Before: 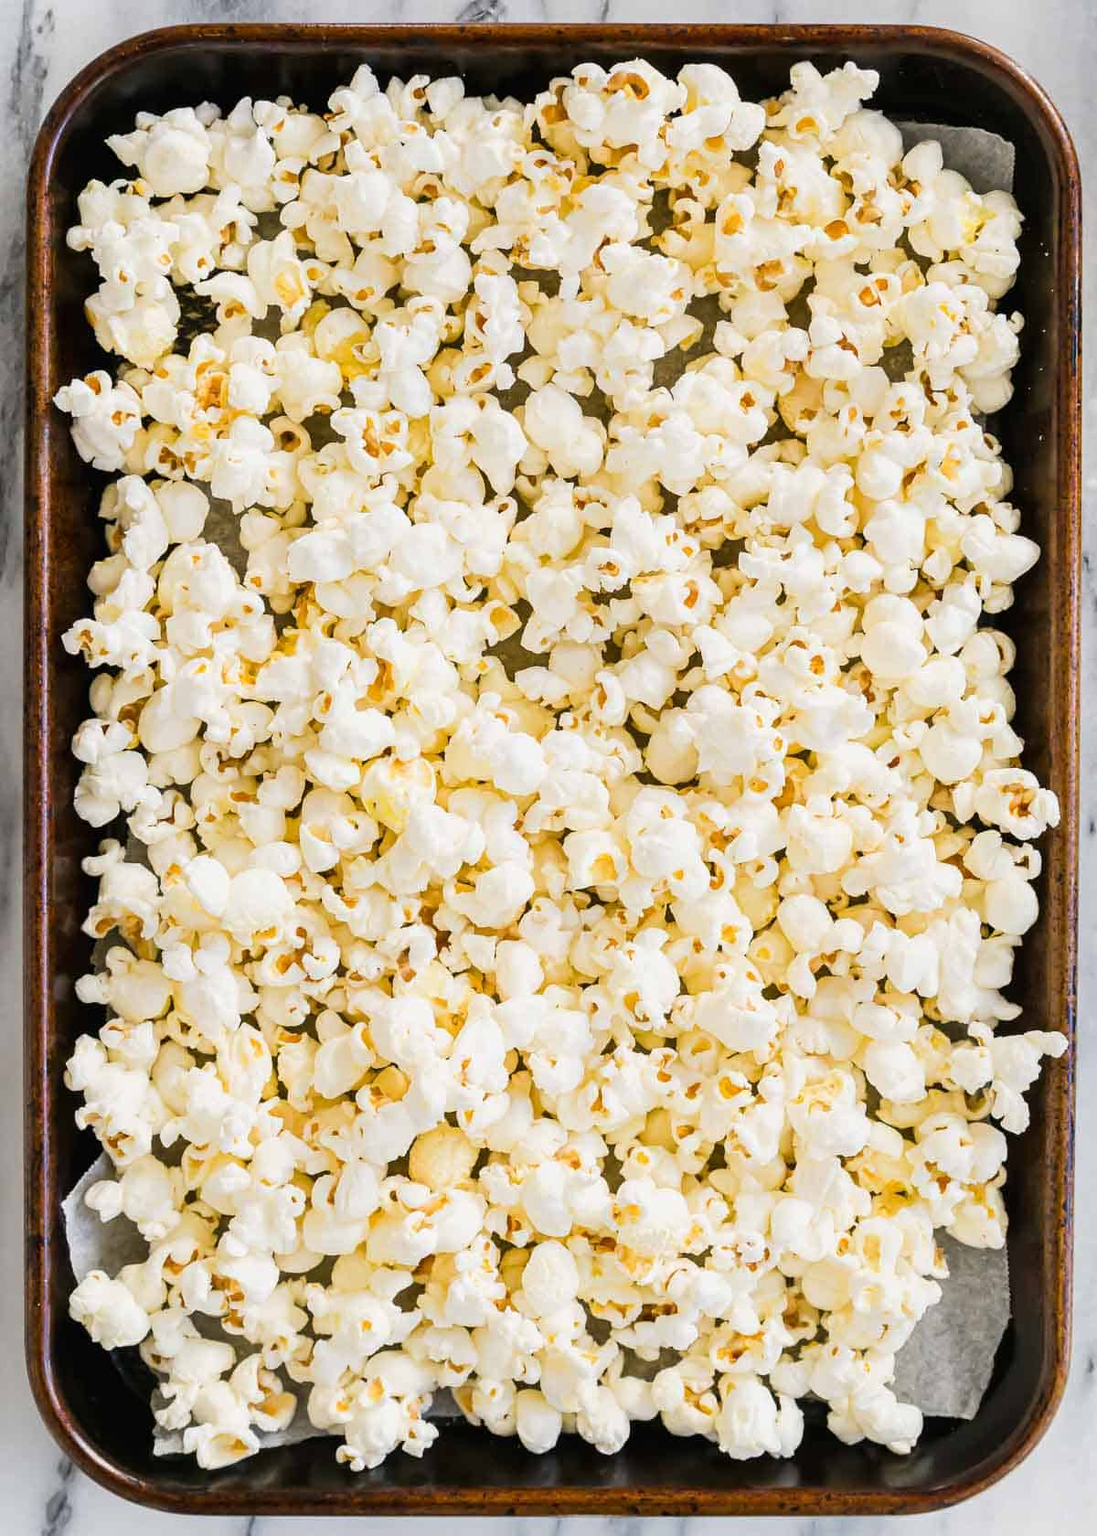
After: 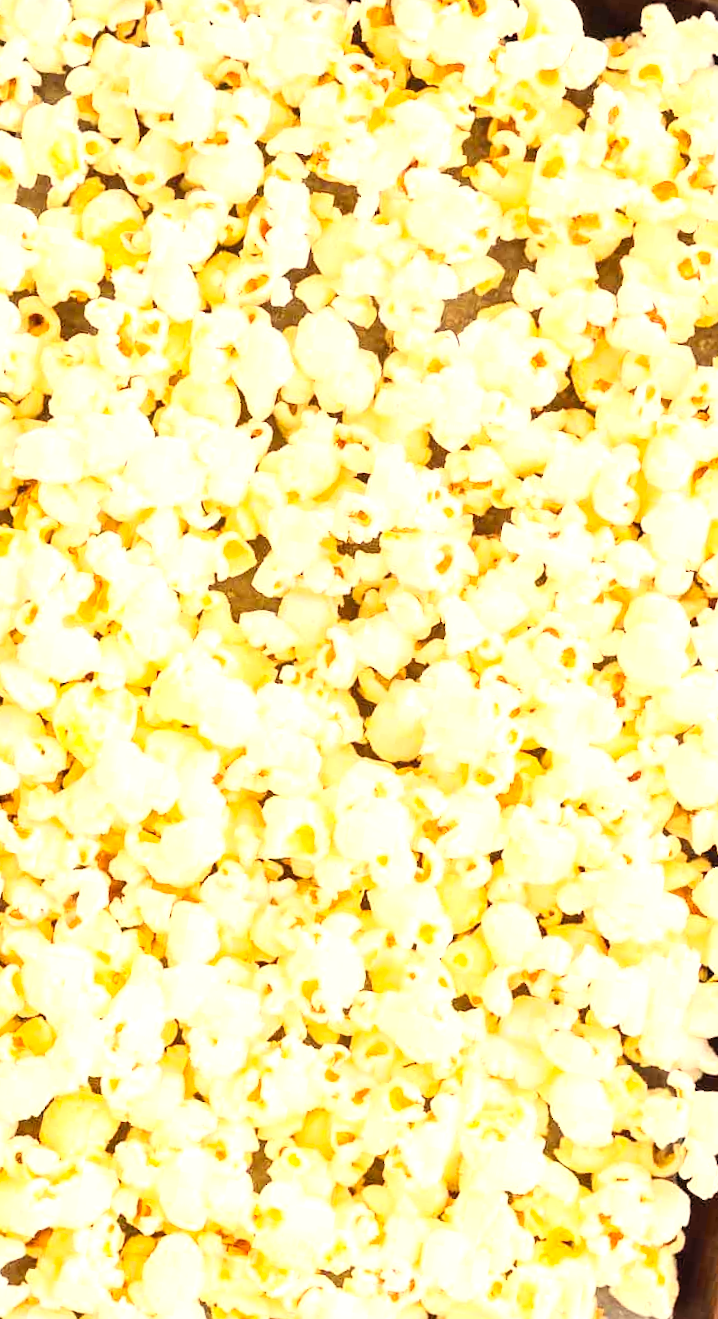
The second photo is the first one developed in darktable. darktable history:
exposure: black level correction 0, exposure 0.7 EV, compensate exposure bias true, compensate highlight preservation false
white balance: red 1.029, blue 0.92
contrast brightness saturation: contrast 0.2, brightness 0.16, saturation 0.22
rotate and perspective: rotation 9.12°, automatic cropping off
crop: left 32.075%, top 10.976%, right 18.355%, bottom 17.596%
rgb levels: mode RGB, independent channels, levels [[0, 0.474, 1], [0, 0.5, 1], [0, 0.5, 1]]
